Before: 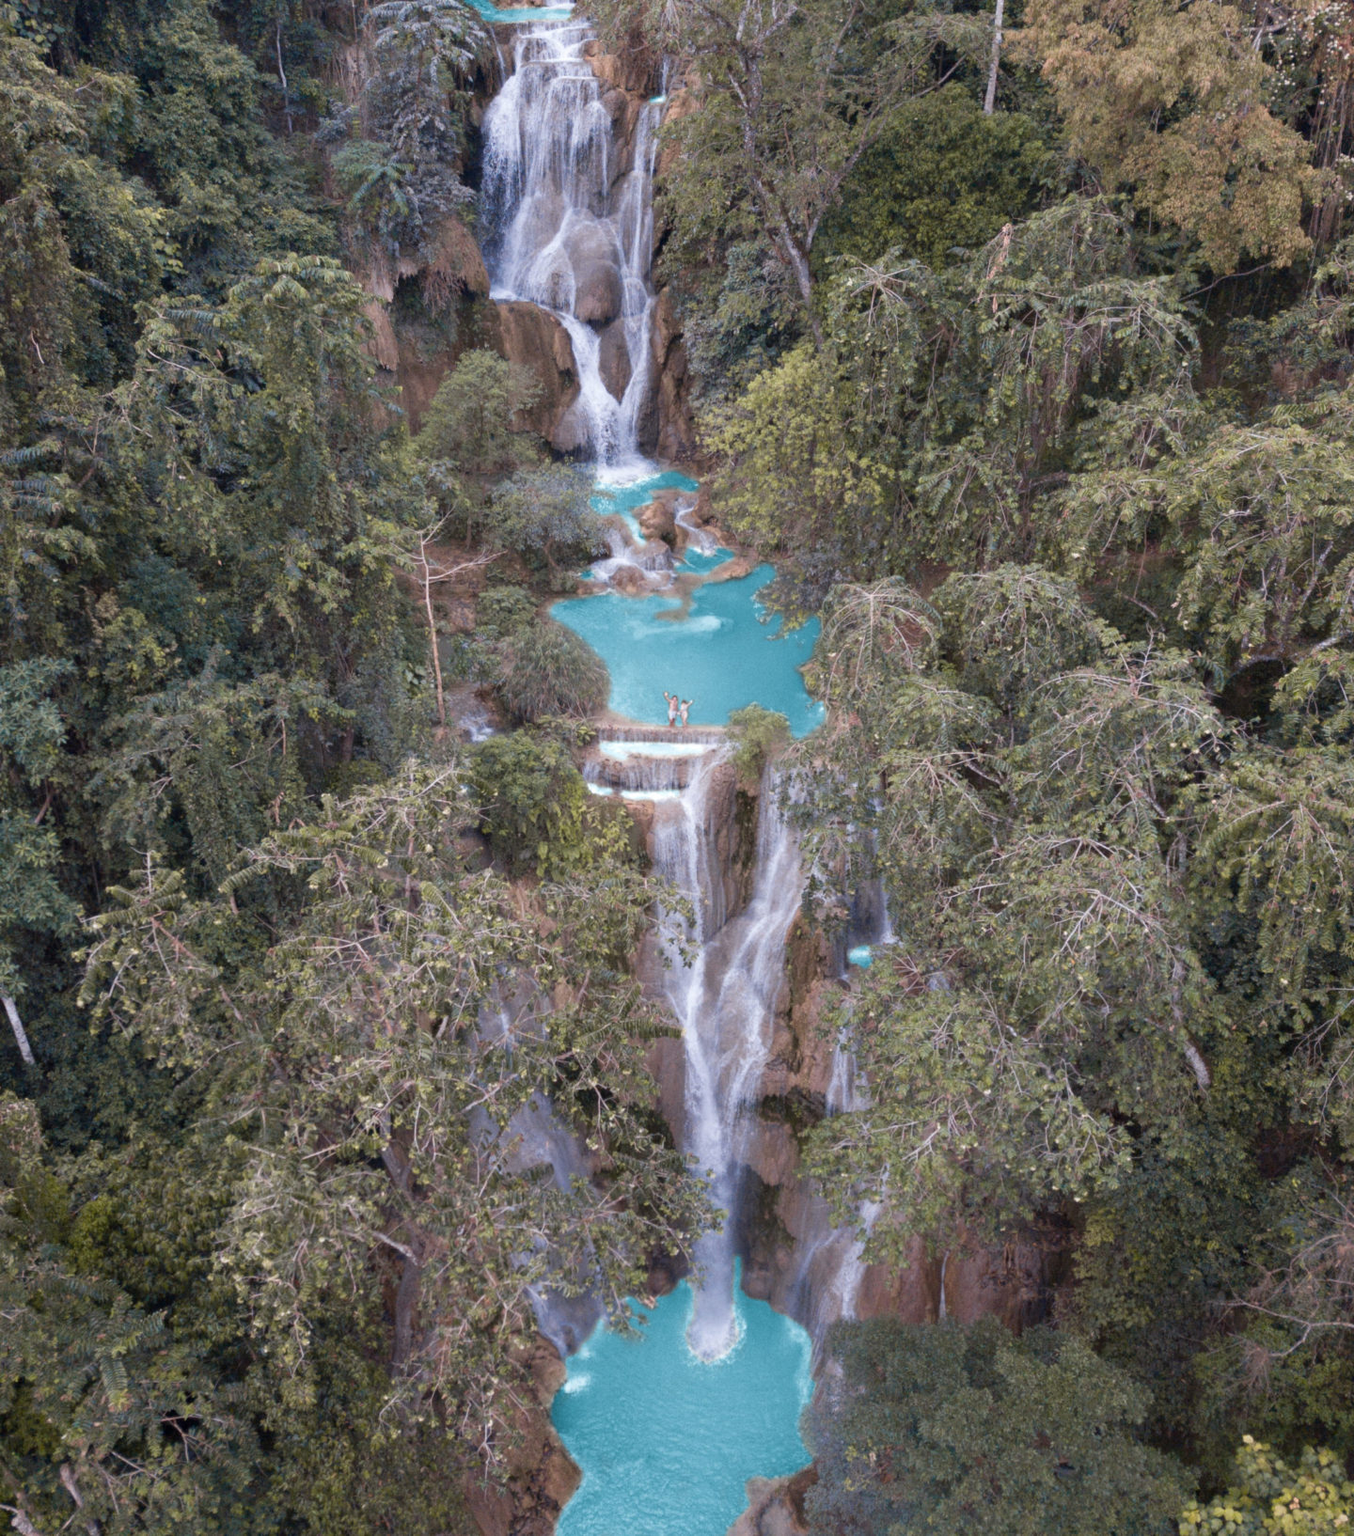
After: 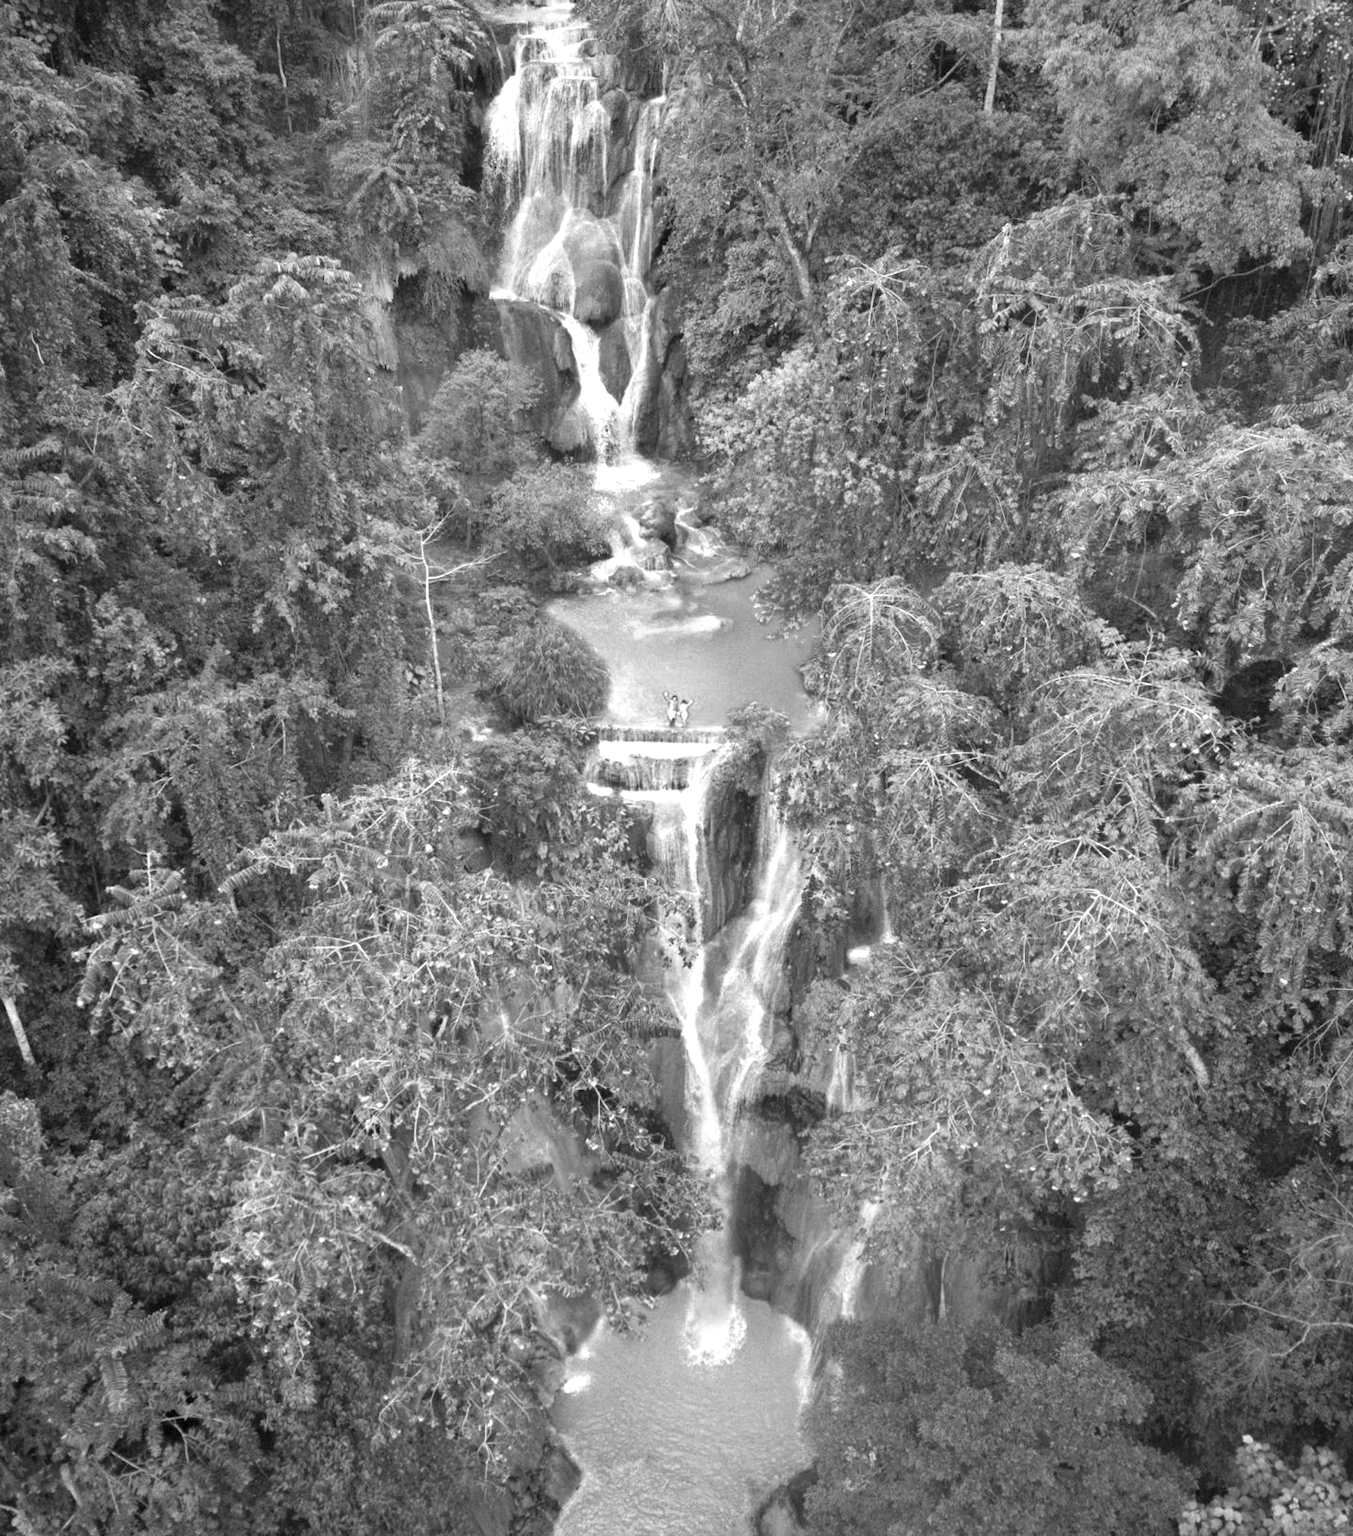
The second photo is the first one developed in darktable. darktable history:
shadows and highlights: radius 100.41, shadows 50.55, highlights -64.36, highlights color adjustment 49.82%, soften with gaussian
vignetting: fall-off radius 60.92%
exposure: black level correction 0, exposure 0.9 EV, compensate highlight preservation false
monochrome: a 32, b 64, size 2.3
